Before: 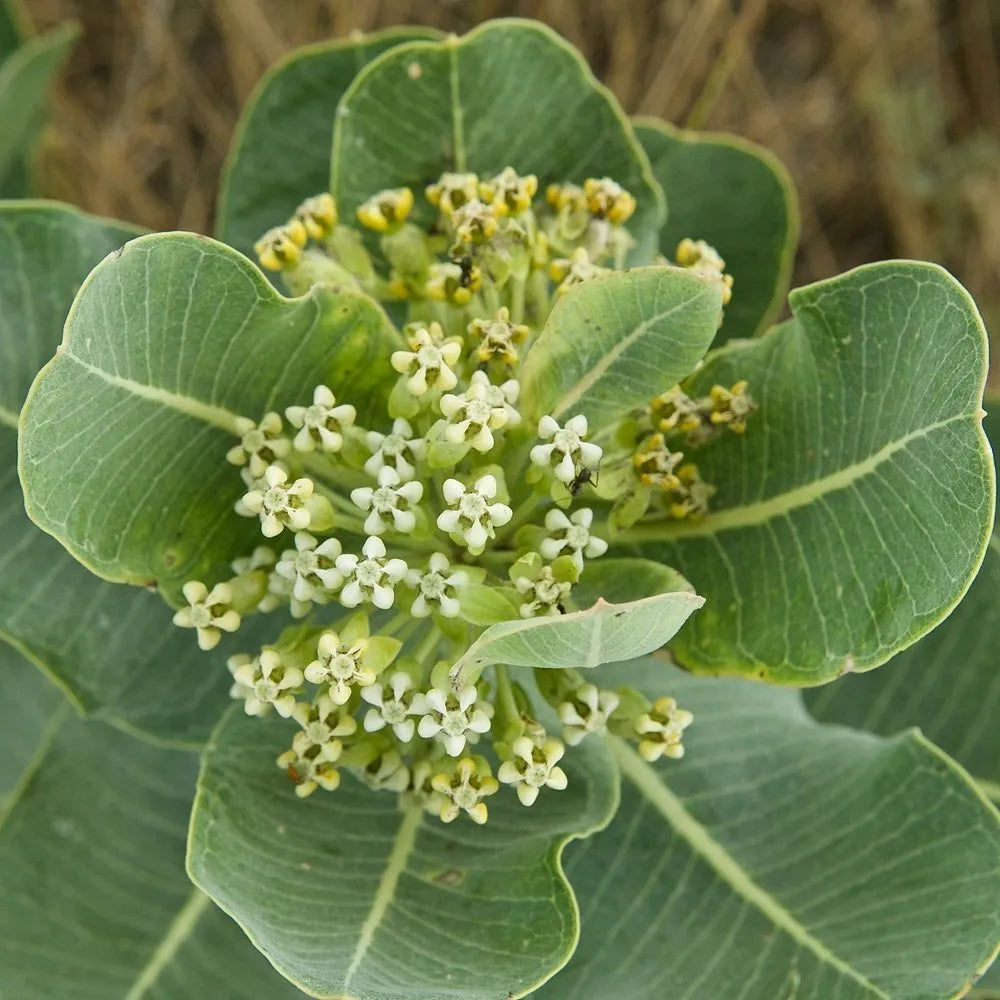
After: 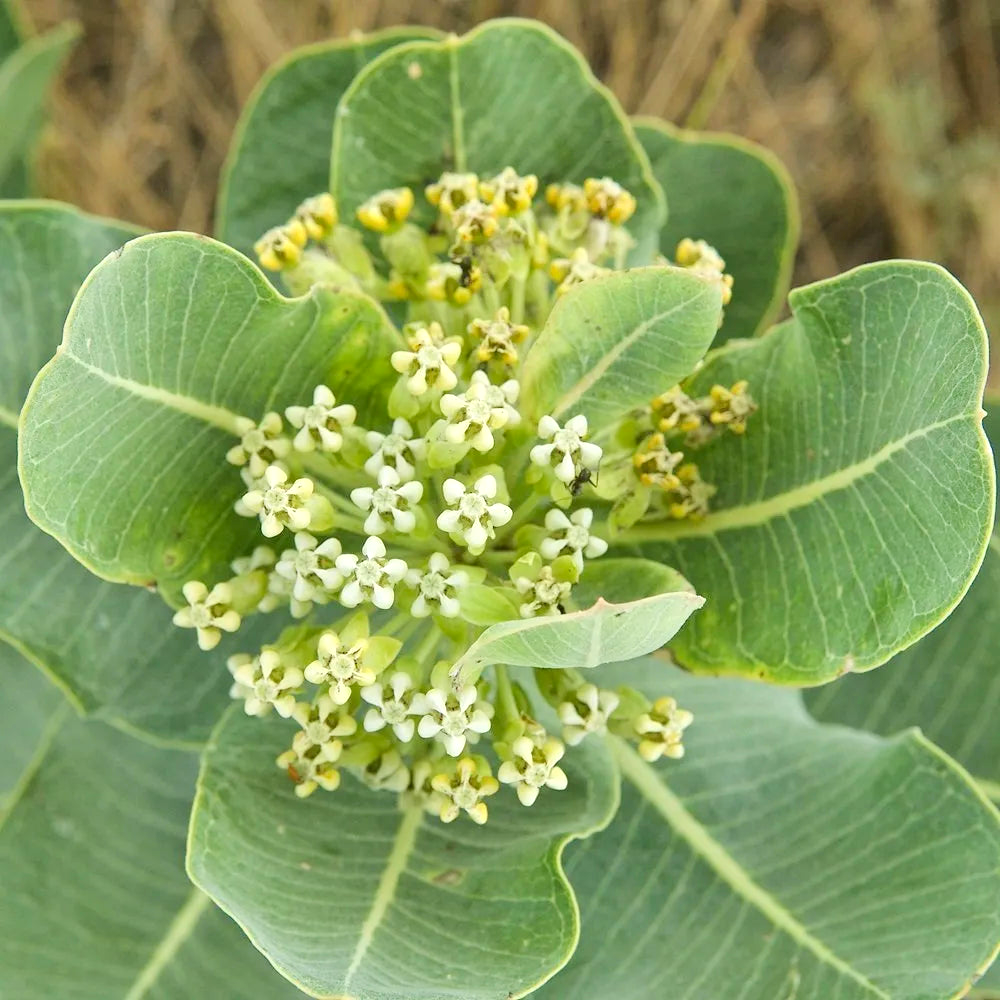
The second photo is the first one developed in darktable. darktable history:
shadows and highlights: shadows 51.93, highlights -28.47, soften with gaussian
tone equalizer: -8 EV 0.988 EV, -7 EV 0.961 EV, -6 EV 0.999 EV, -5 EV 1.02 EV, -4 EV 0.994 EV, -3 EV 0.732 EV, -2 EV 0.497 EV, -1 EV 0.243 EV, edges refinement/feathering 500, mask exposure compensation -1.57 EV, preserve details no
